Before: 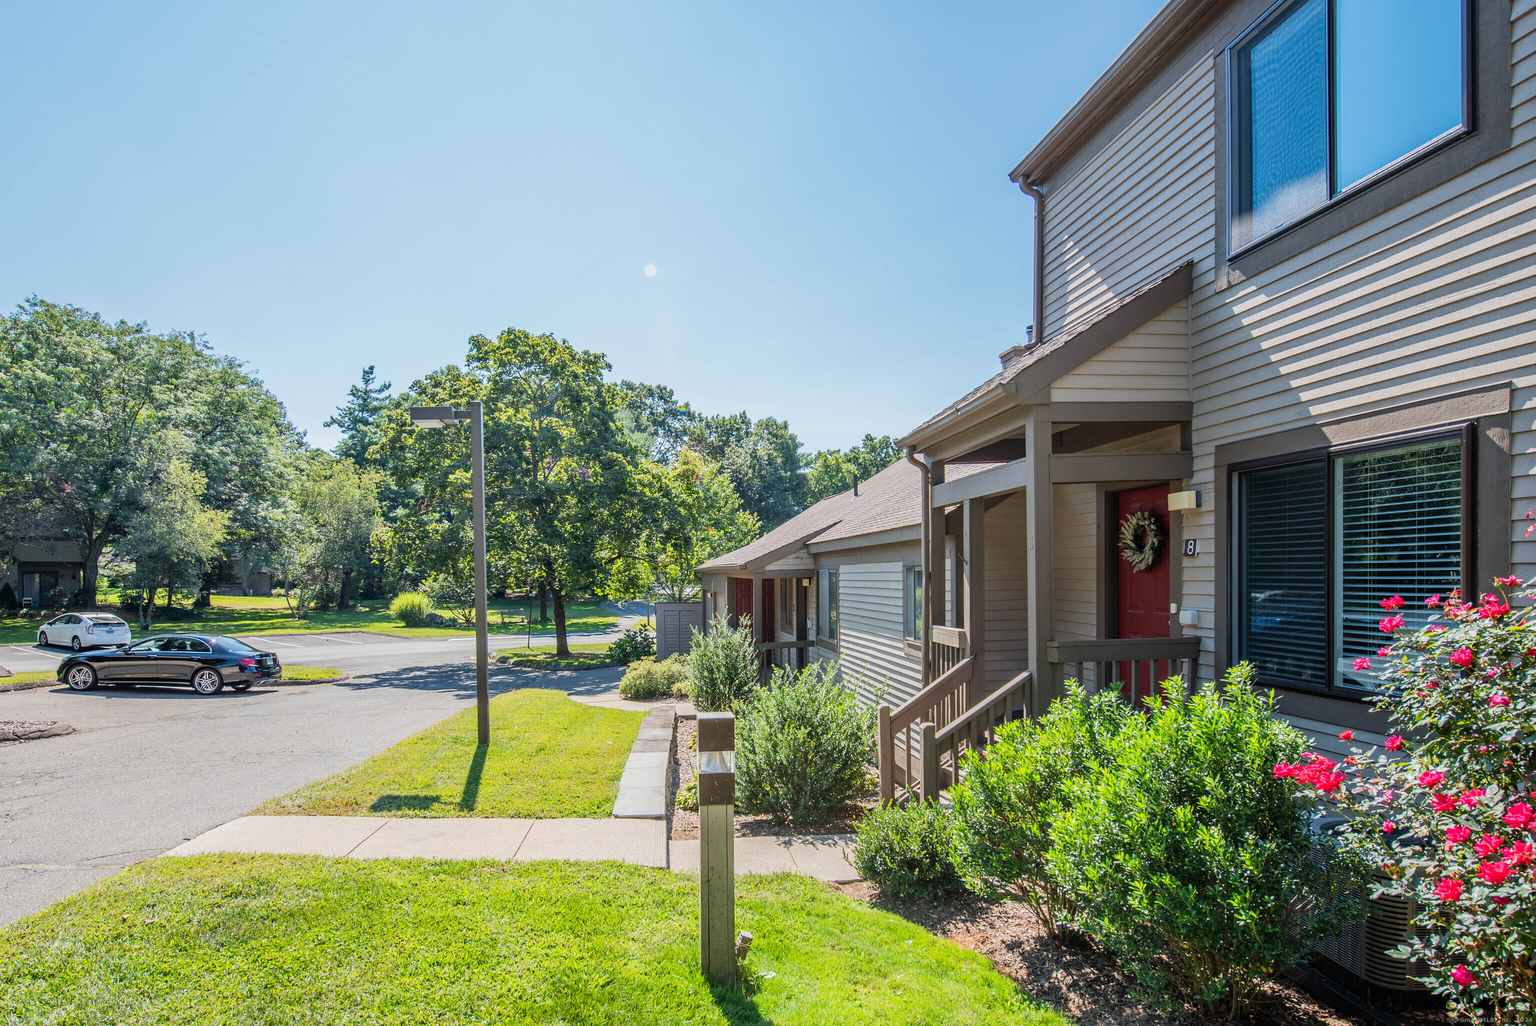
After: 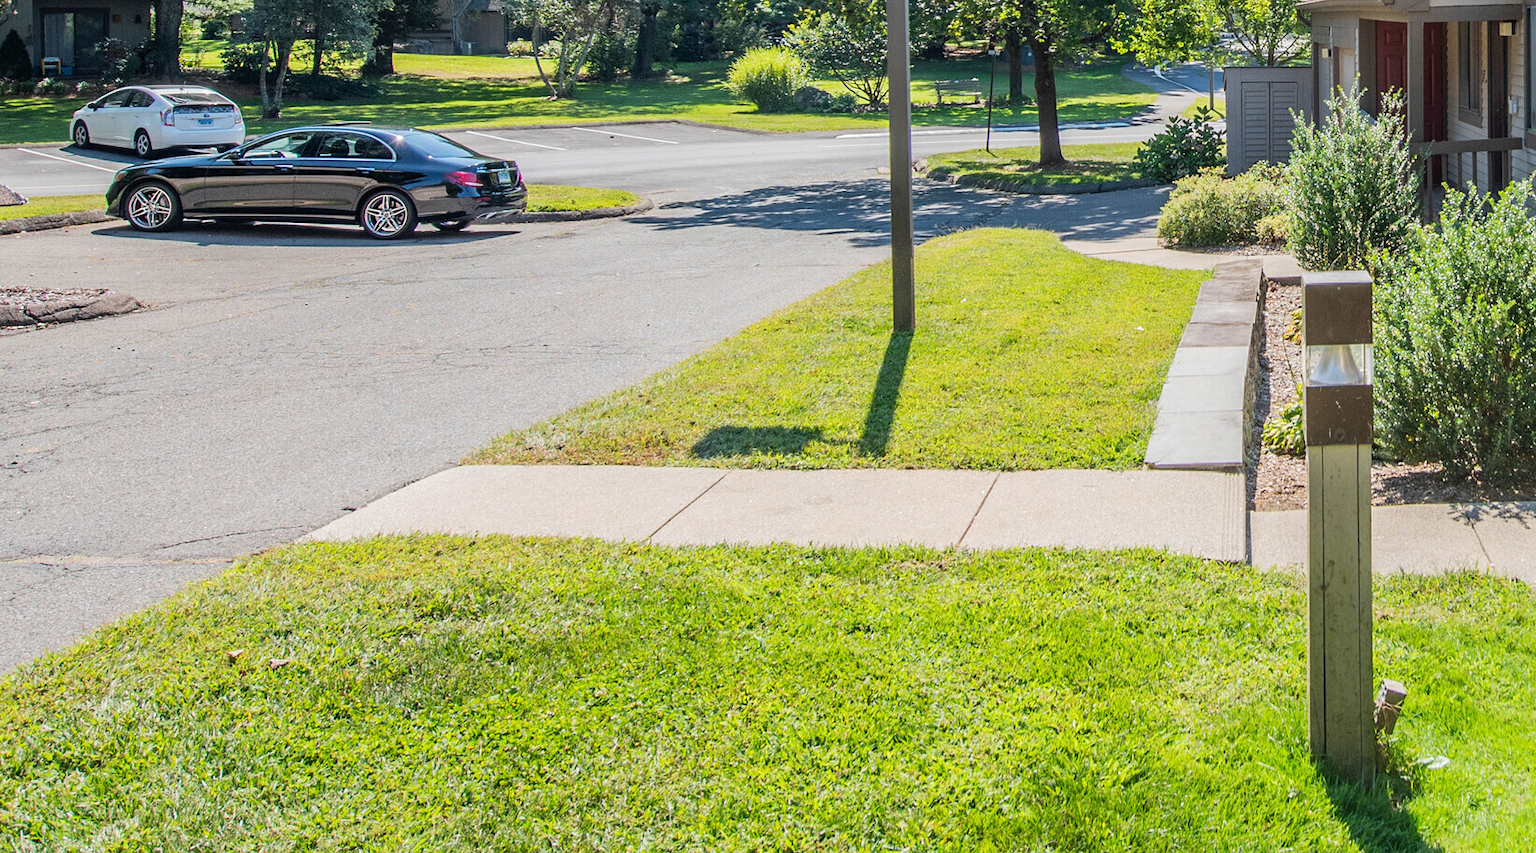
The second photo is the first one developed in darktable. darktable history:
crop and rotate: top 55.287%, right 46.469%, bottom 0.171%
